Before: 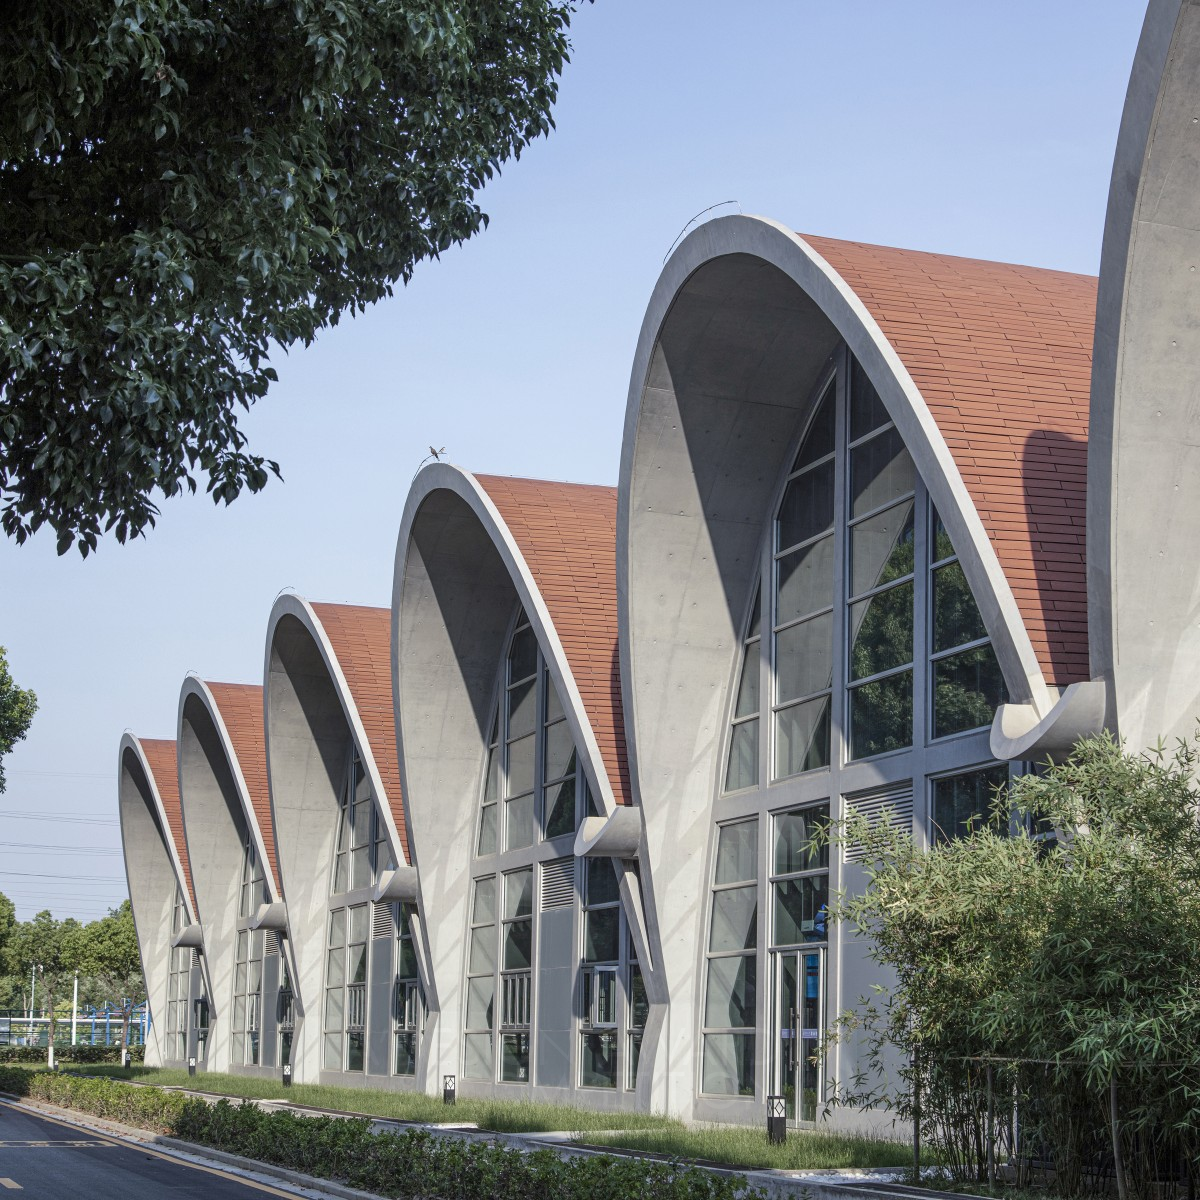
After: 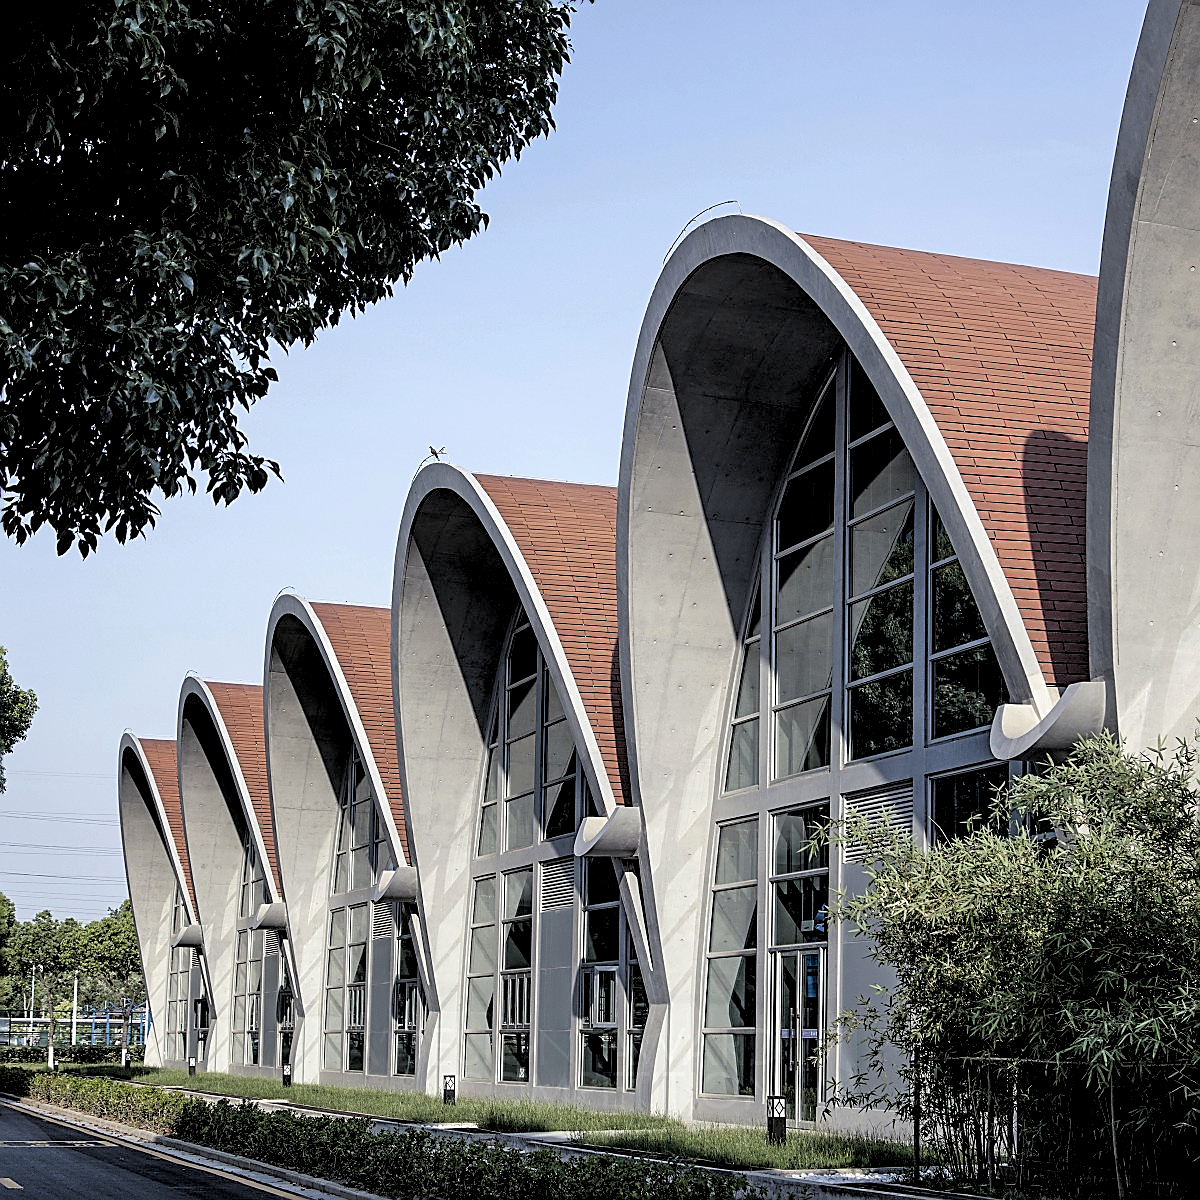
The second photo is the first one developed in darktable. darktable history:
rgb levels: levels [[0.034, 0.472, 0.904], [0, 0.5, 1], [0, 0.5, 1]]
sharpen: radius 1.4, amount 1.25, threshold 0.7
